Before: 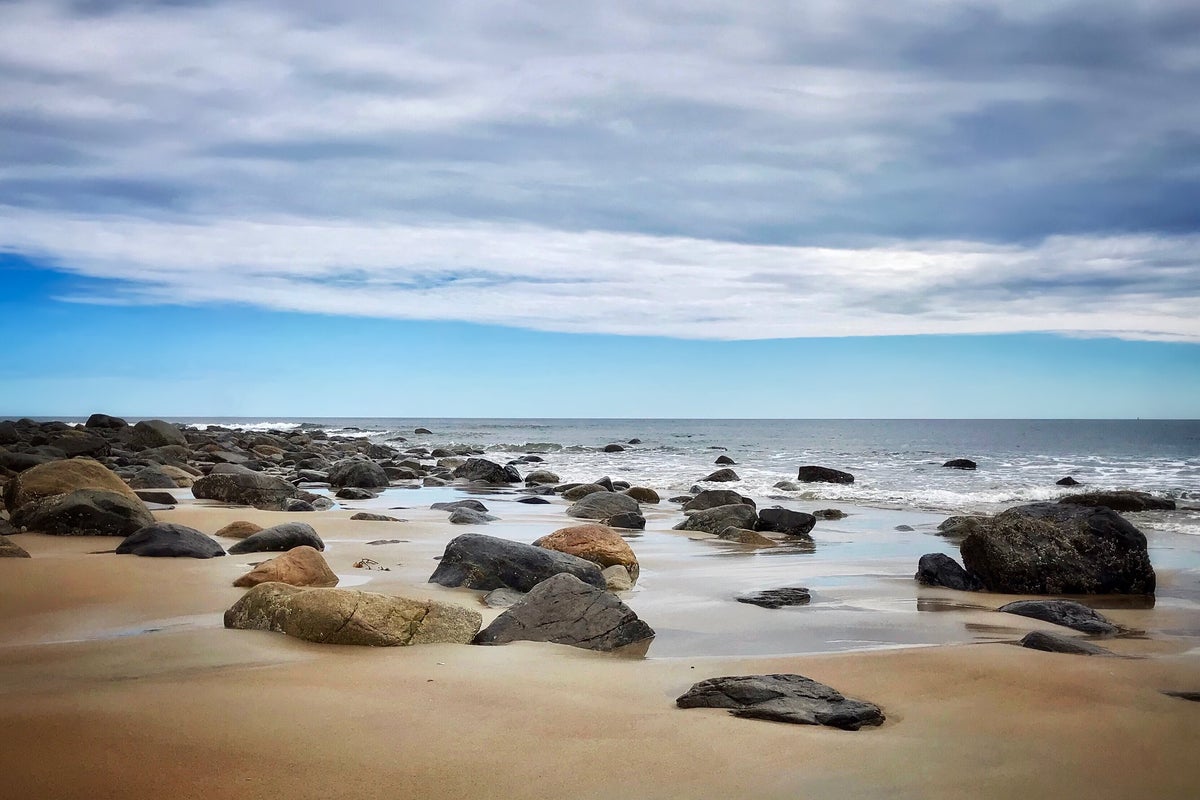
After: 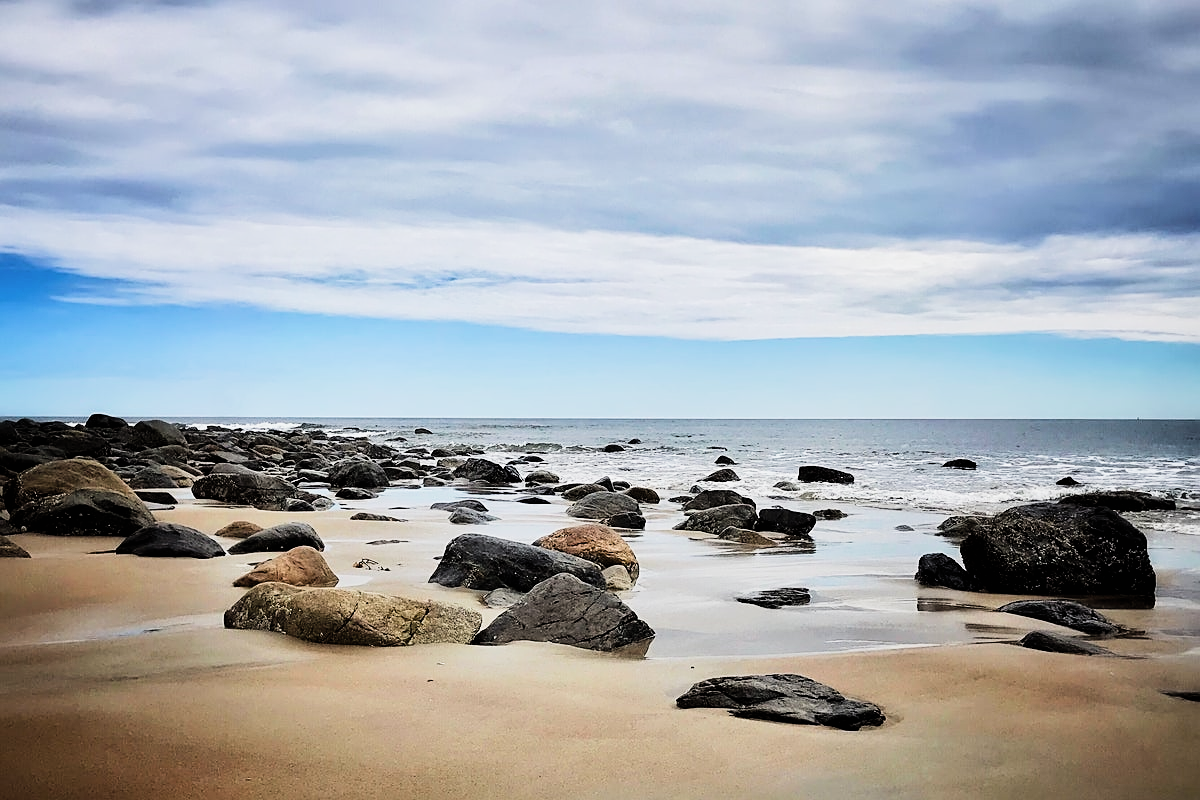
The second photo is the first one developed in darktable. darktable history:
filmic rgb: black relative exposure -5.14 EV, white relative exposure 3.5 EV, threshold 5.97 EV, hardness 3.16, contrast 1.511, highlights saturation mix -48.95%, contrast in shadows safe, enable highlight reconstruction true
sharpen: on, module defaults
contrast brightness saturation: contrast 0.05, brightness 0.063, saturation 0.015
